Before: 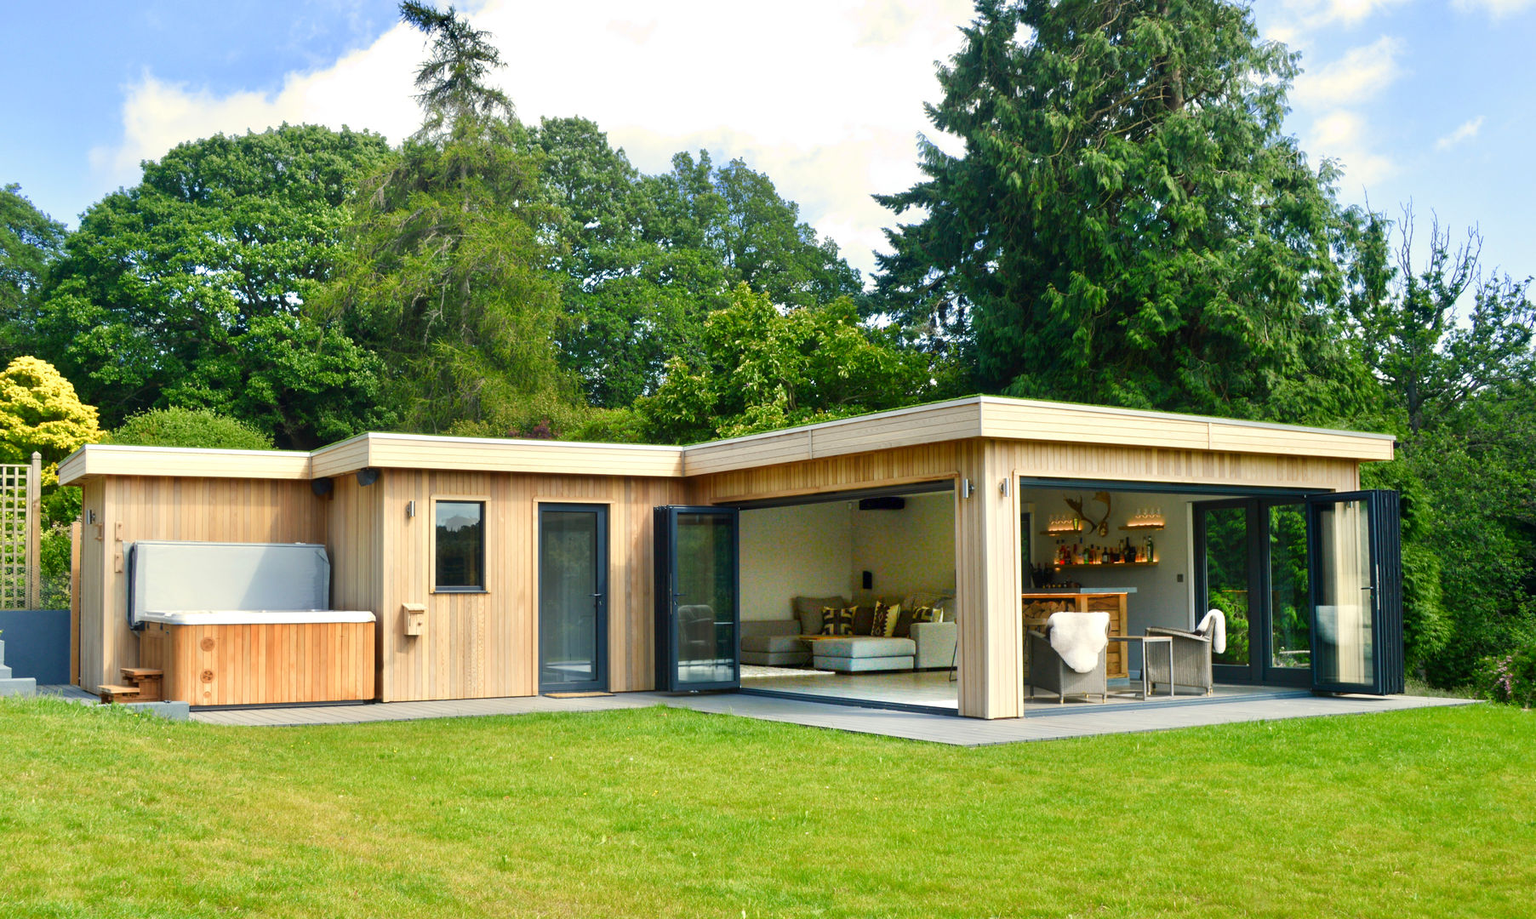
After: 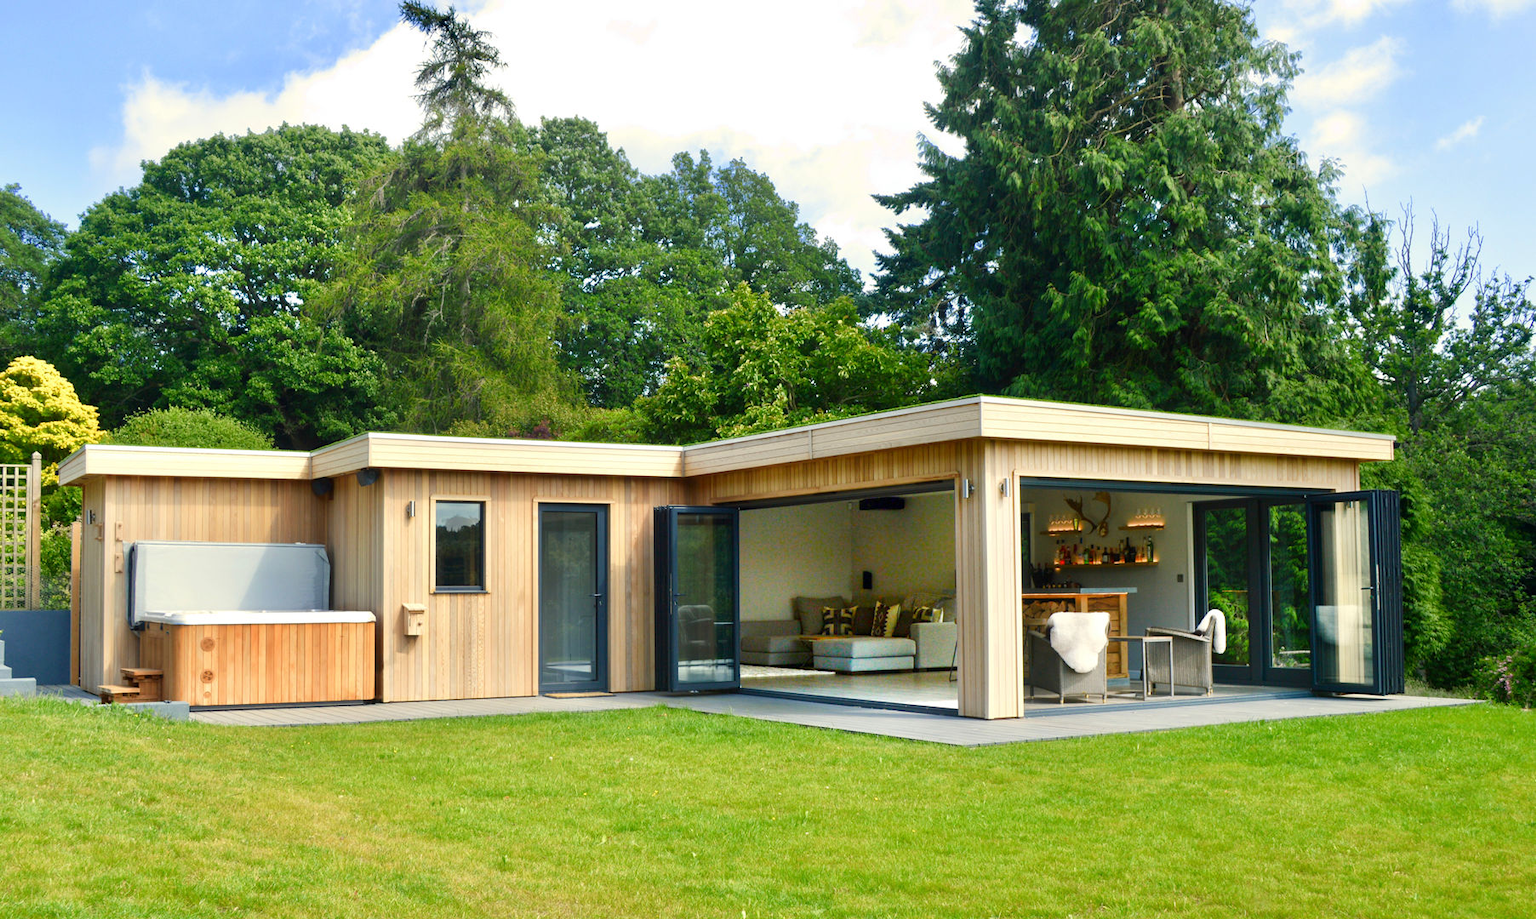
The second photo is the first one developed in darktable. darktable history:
color calibration: illuminant same as pipeline (D50), adaptation none (bypass), x 0.332, y 0.334, temperature 5023.04 K
